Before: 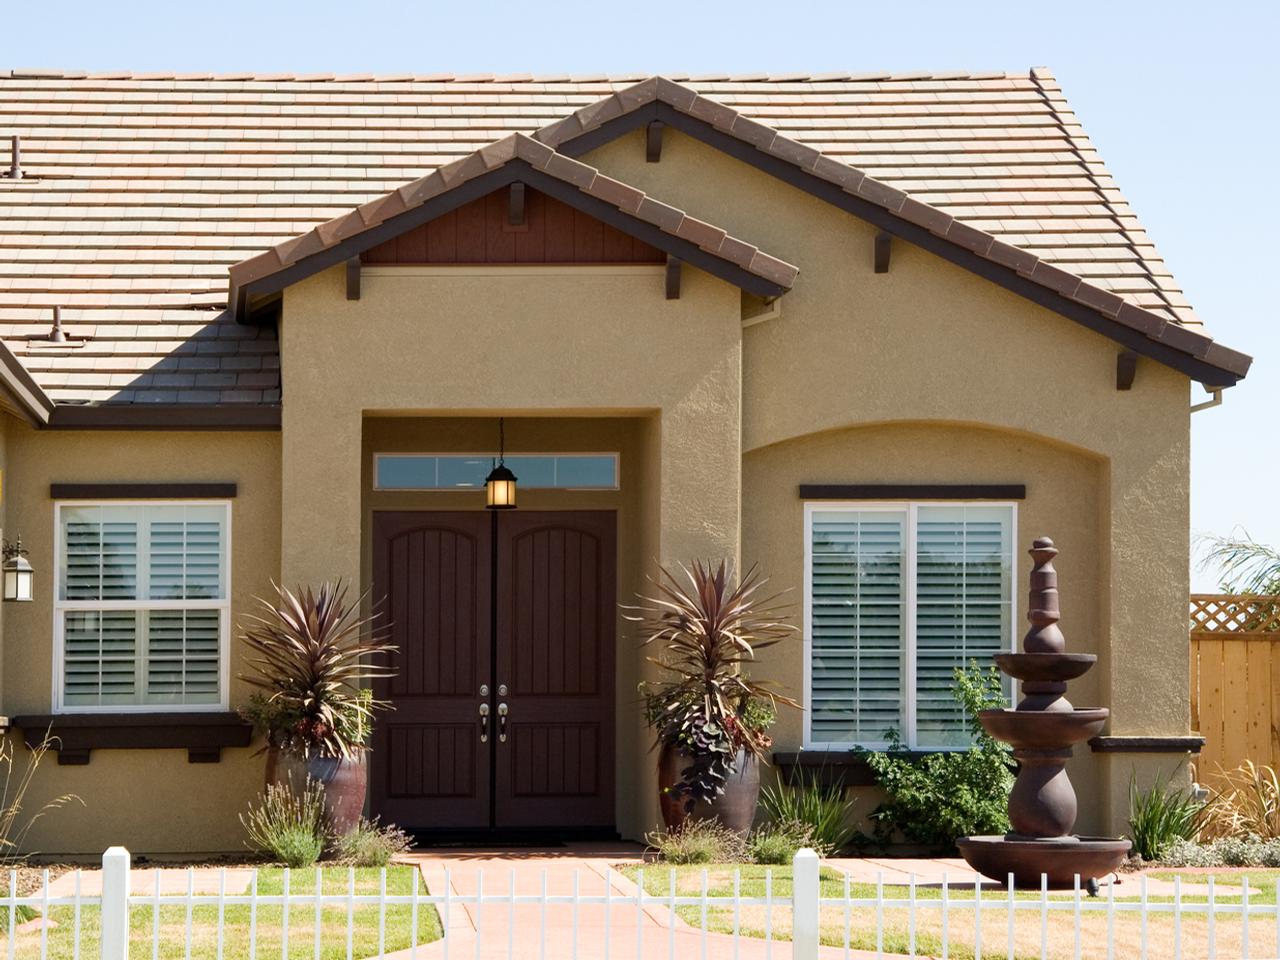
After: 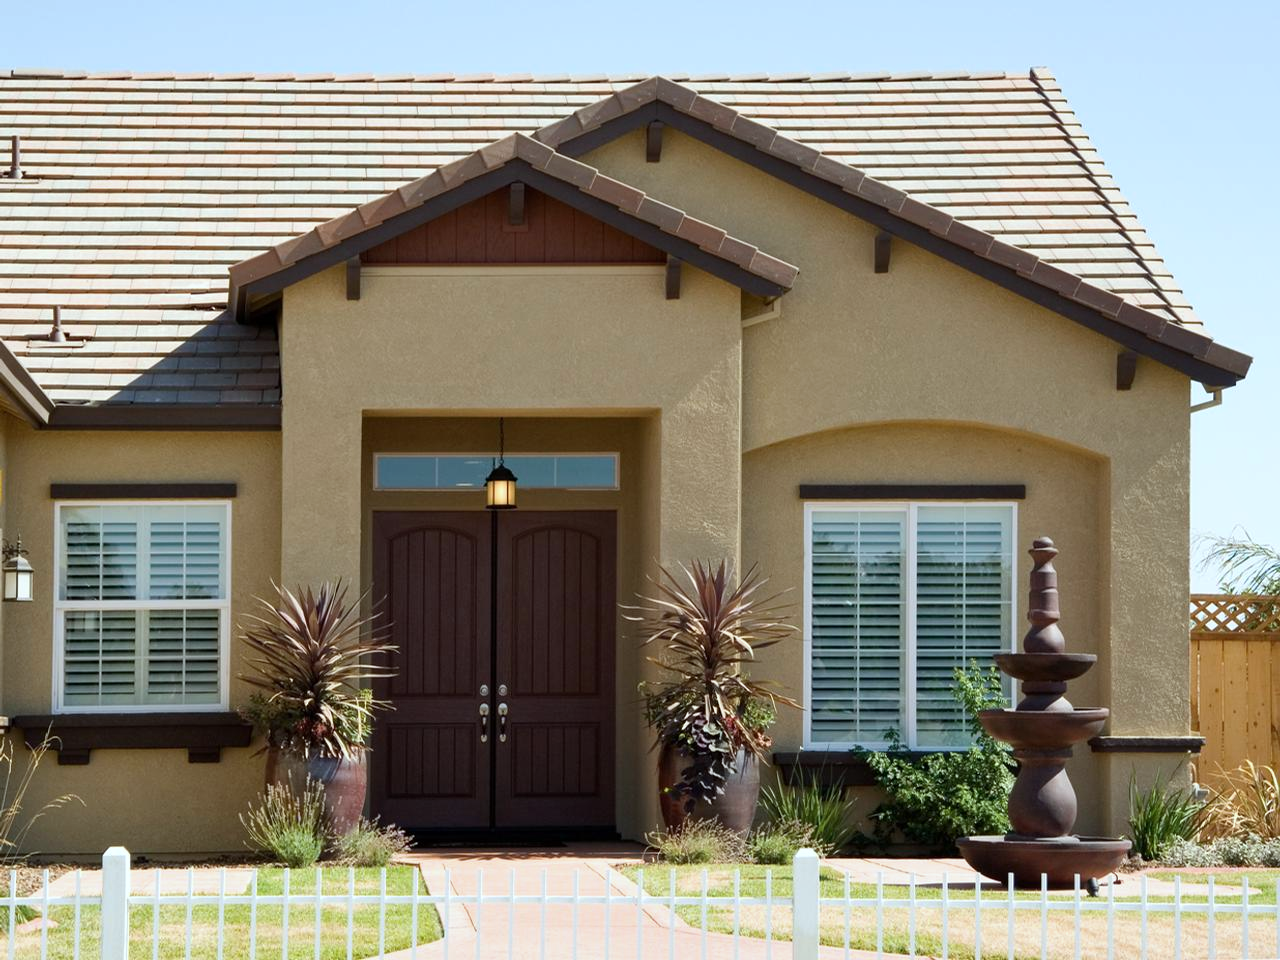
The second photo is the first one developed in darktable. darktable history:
shadows and highlights: radius 125.44, shadows 30.45, highlights -31.22, low approximation 0.01, soften with gaussian
color calibration: illuminant as shot in camera, x 0.358, y 0.363, temperature 4595.93 K
